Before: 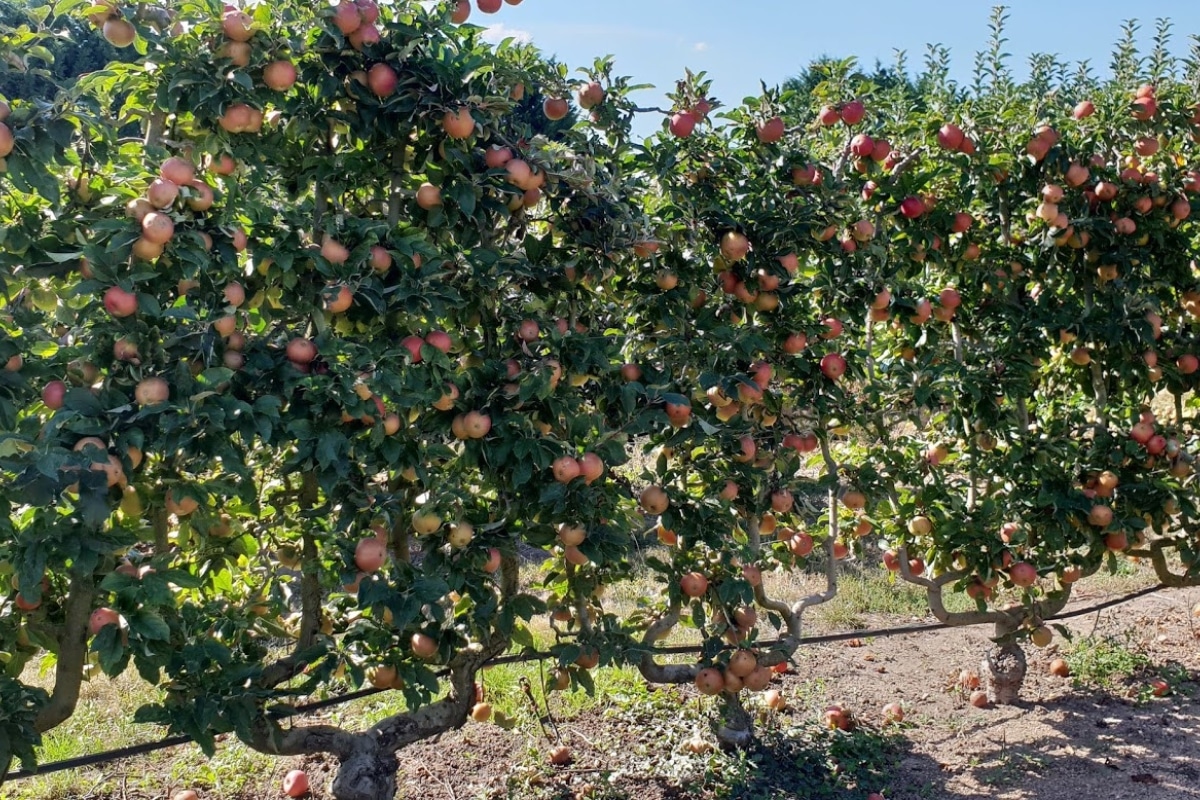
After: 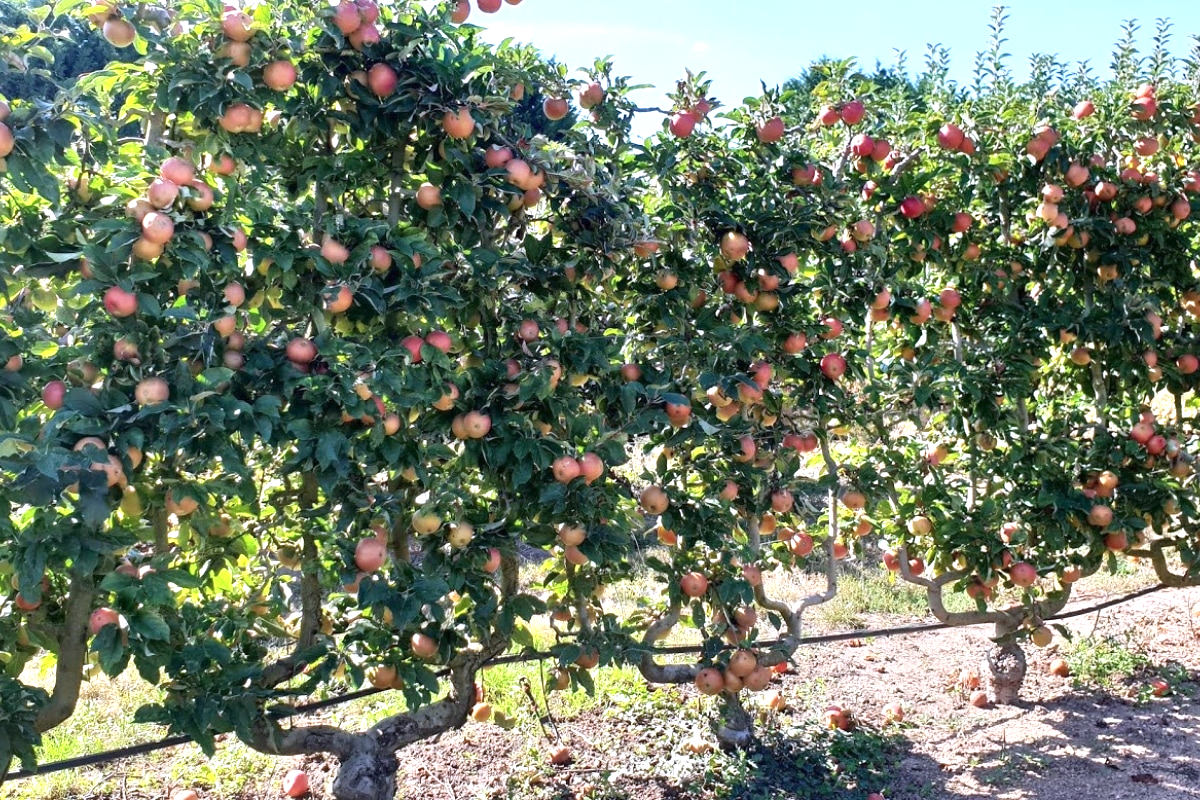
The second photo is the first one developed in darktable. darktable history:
color calibration: illuminant as shot in camera, x 0.358, y 0.373, temperature 4628.91 K
exposure: exposure 0.921 EV, compensate highlight preservation false
